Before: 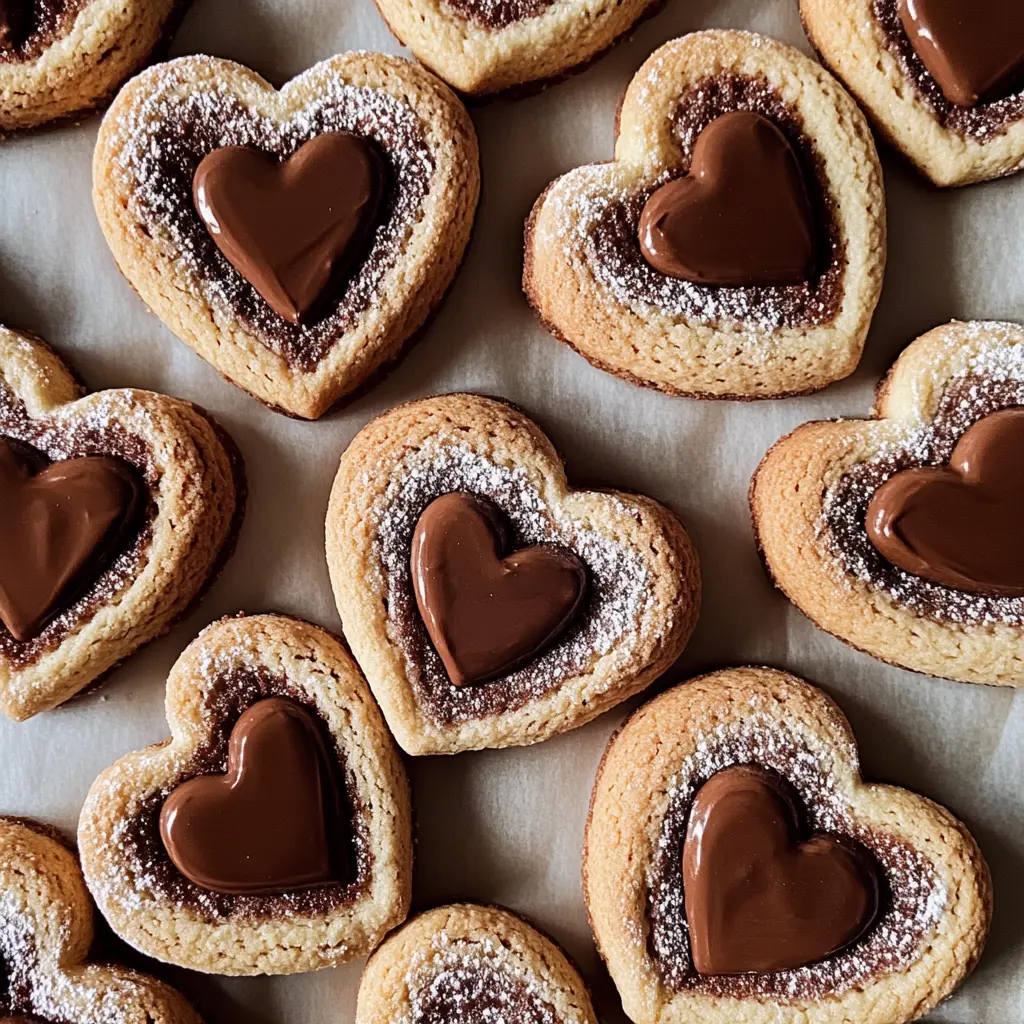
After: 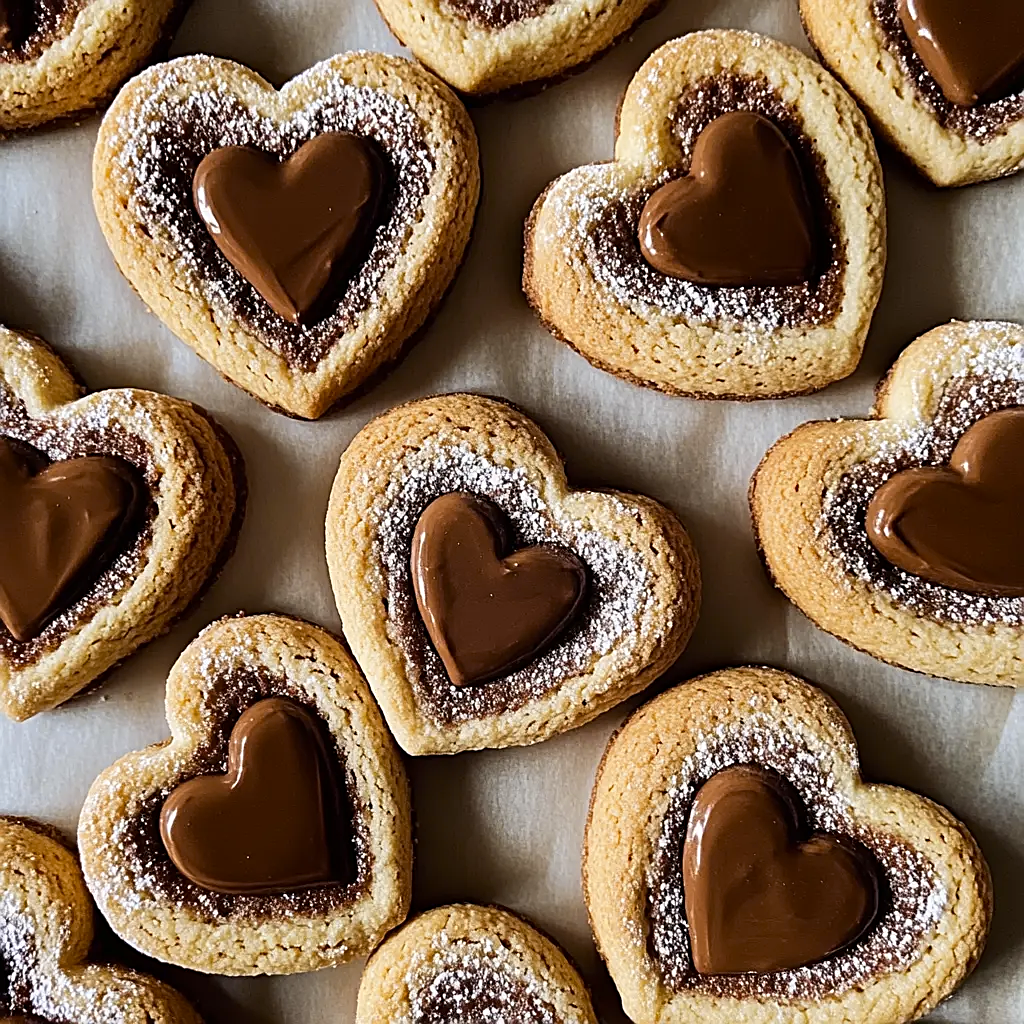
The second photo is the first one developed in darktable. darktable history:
sharpen: on, module defaults
color contrast: green-magenta contrast 0.85, blue-yellow contrast 1.25, unbound 0
